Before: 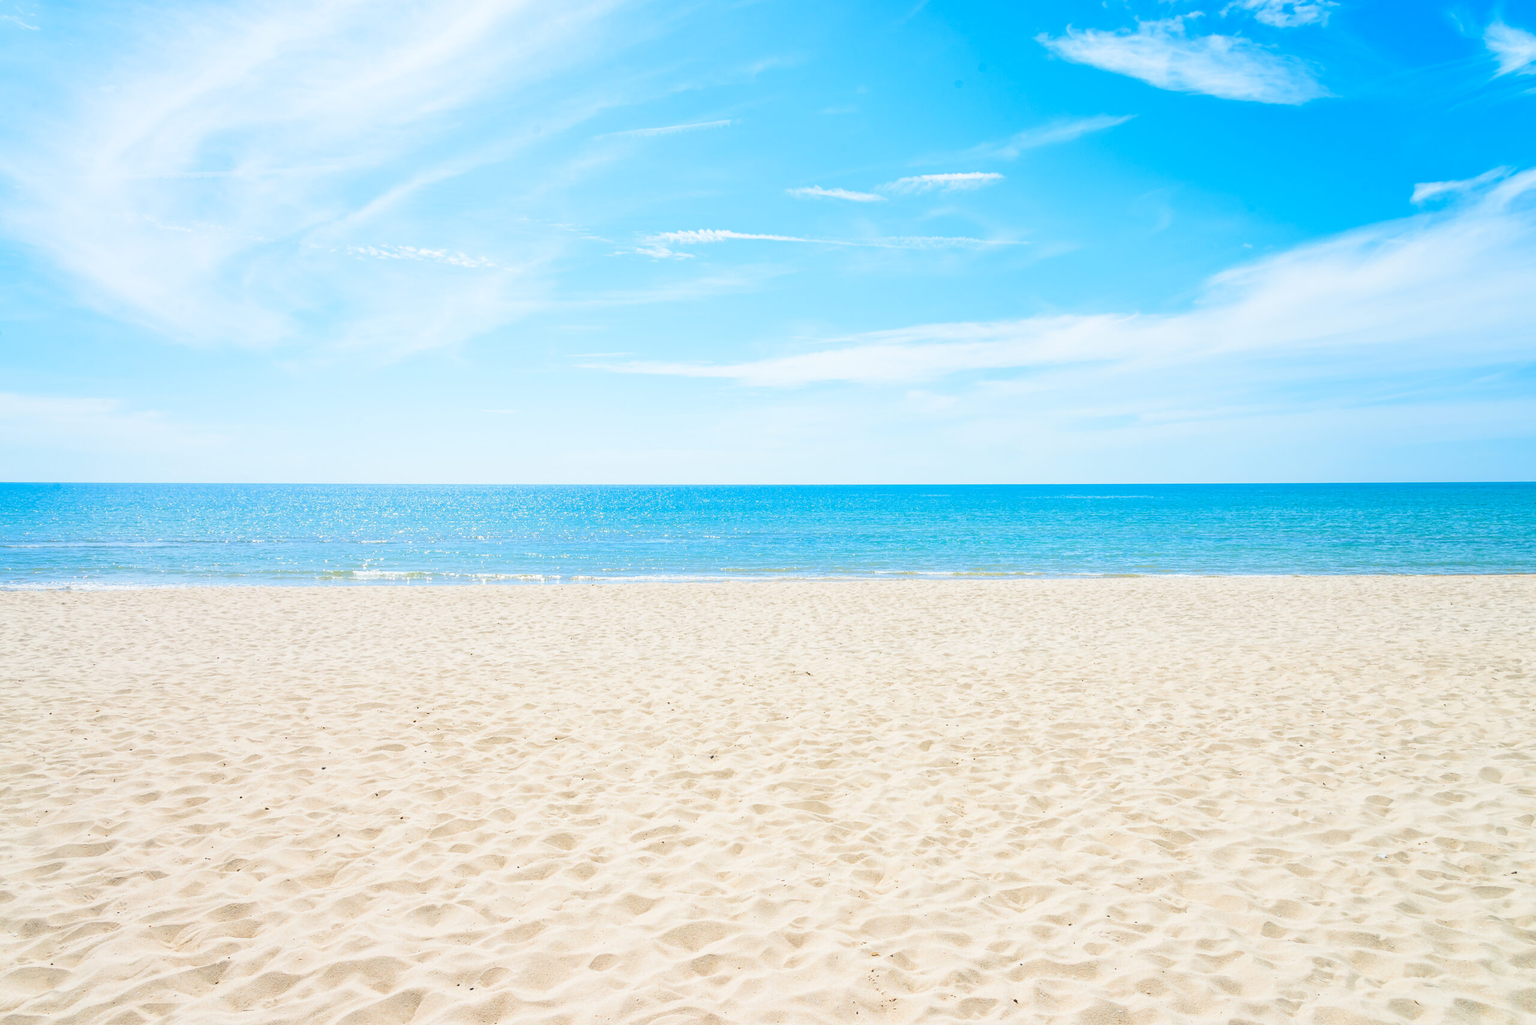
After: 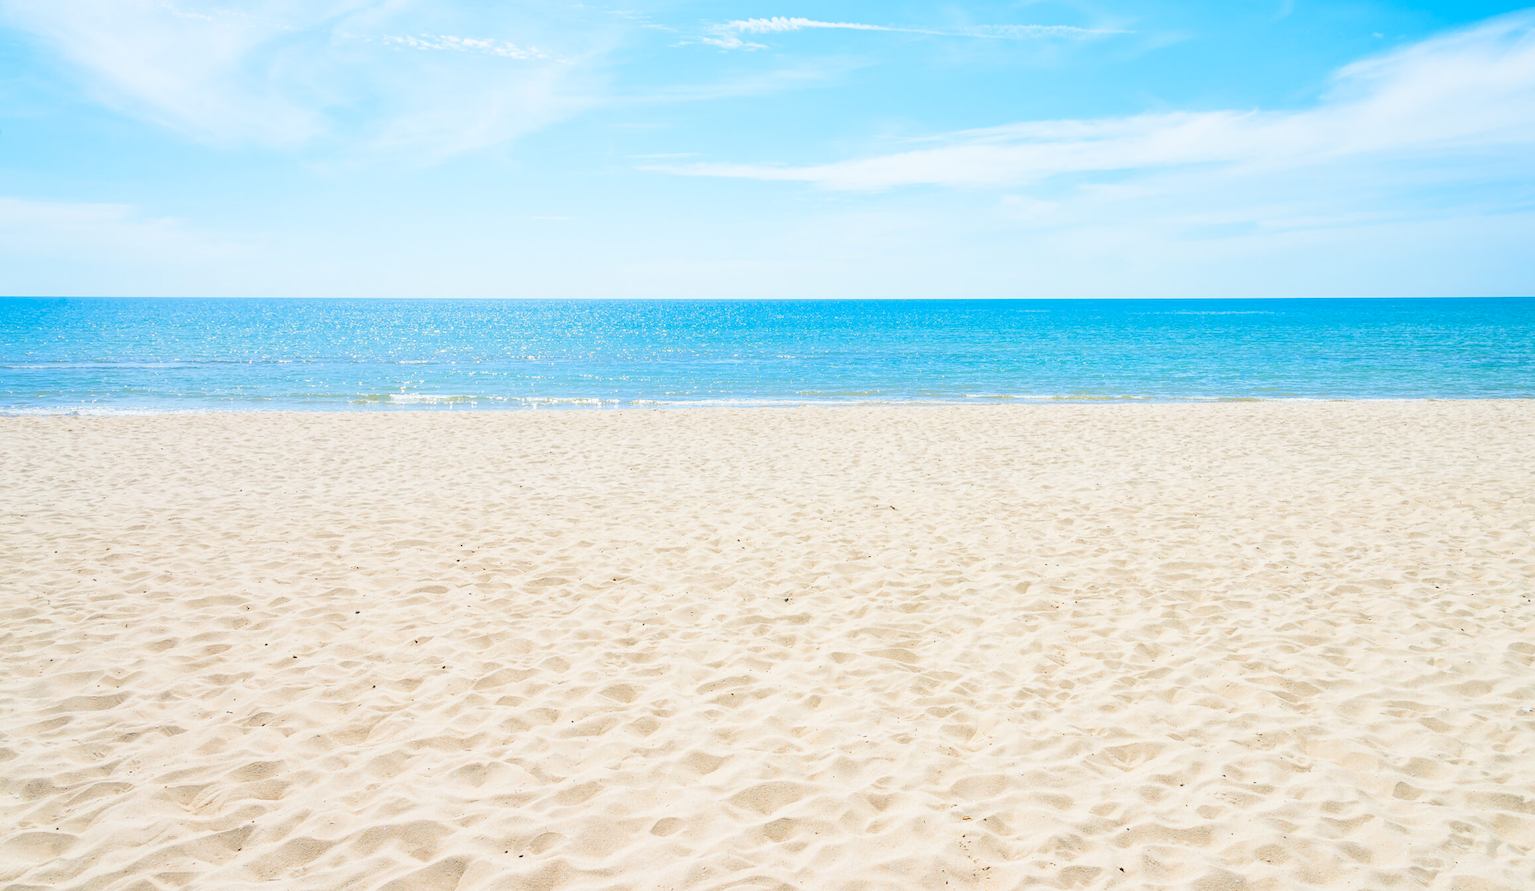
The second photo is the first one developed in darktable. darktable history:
crop: top 20.916%, right 9.437%, bottom 0.316%
exposure: black level correction 0.001, compensate highlight preservation false
